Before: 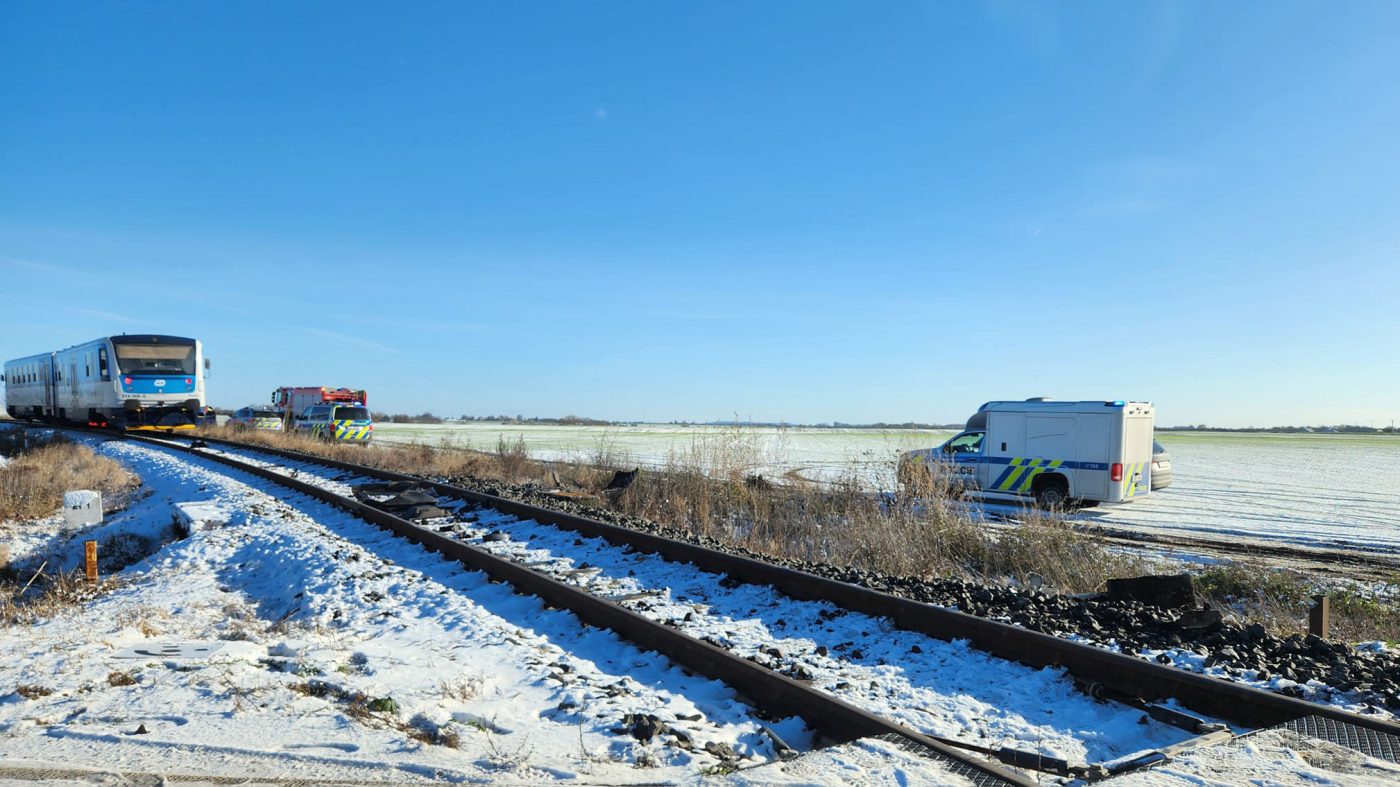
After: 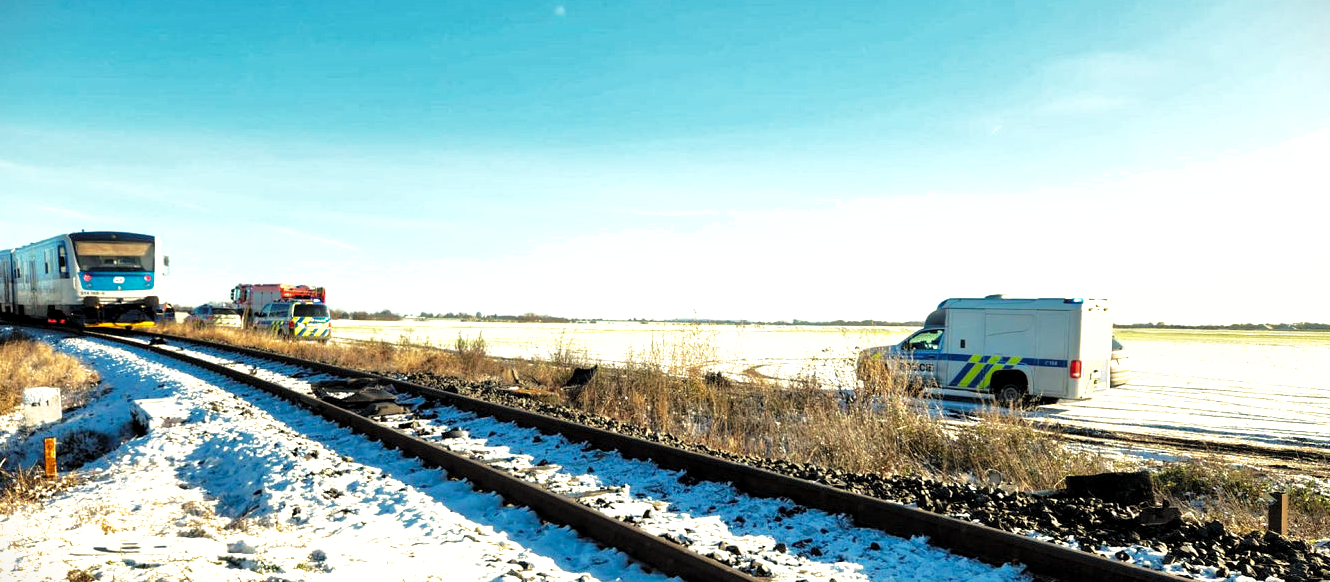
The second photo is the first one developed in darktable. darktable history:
shadows and highlights: on, module defaults
base curve: curves: ch0 [(0, 0) (0.026, 0.03) (0.109, 0.232) (0.351, 0.748) (0.669, 0.968) (1, 1)], preserve colors none
white balance: red 1.123, blue 0.83
vignetting: fall-off start 100%, brightness -0.406, saturation -0.3, width/height ratio 1.324, dithering 8-bit output, unbound false
crop and rotate: left 2.991%, top 13.302%, right 1.981%, bottom 12.636%
local contrast: highlights 100%, shadows 100%, detail 120%, midtone range 0.2
levels: levels [0.029, 0.545, 0.971]
